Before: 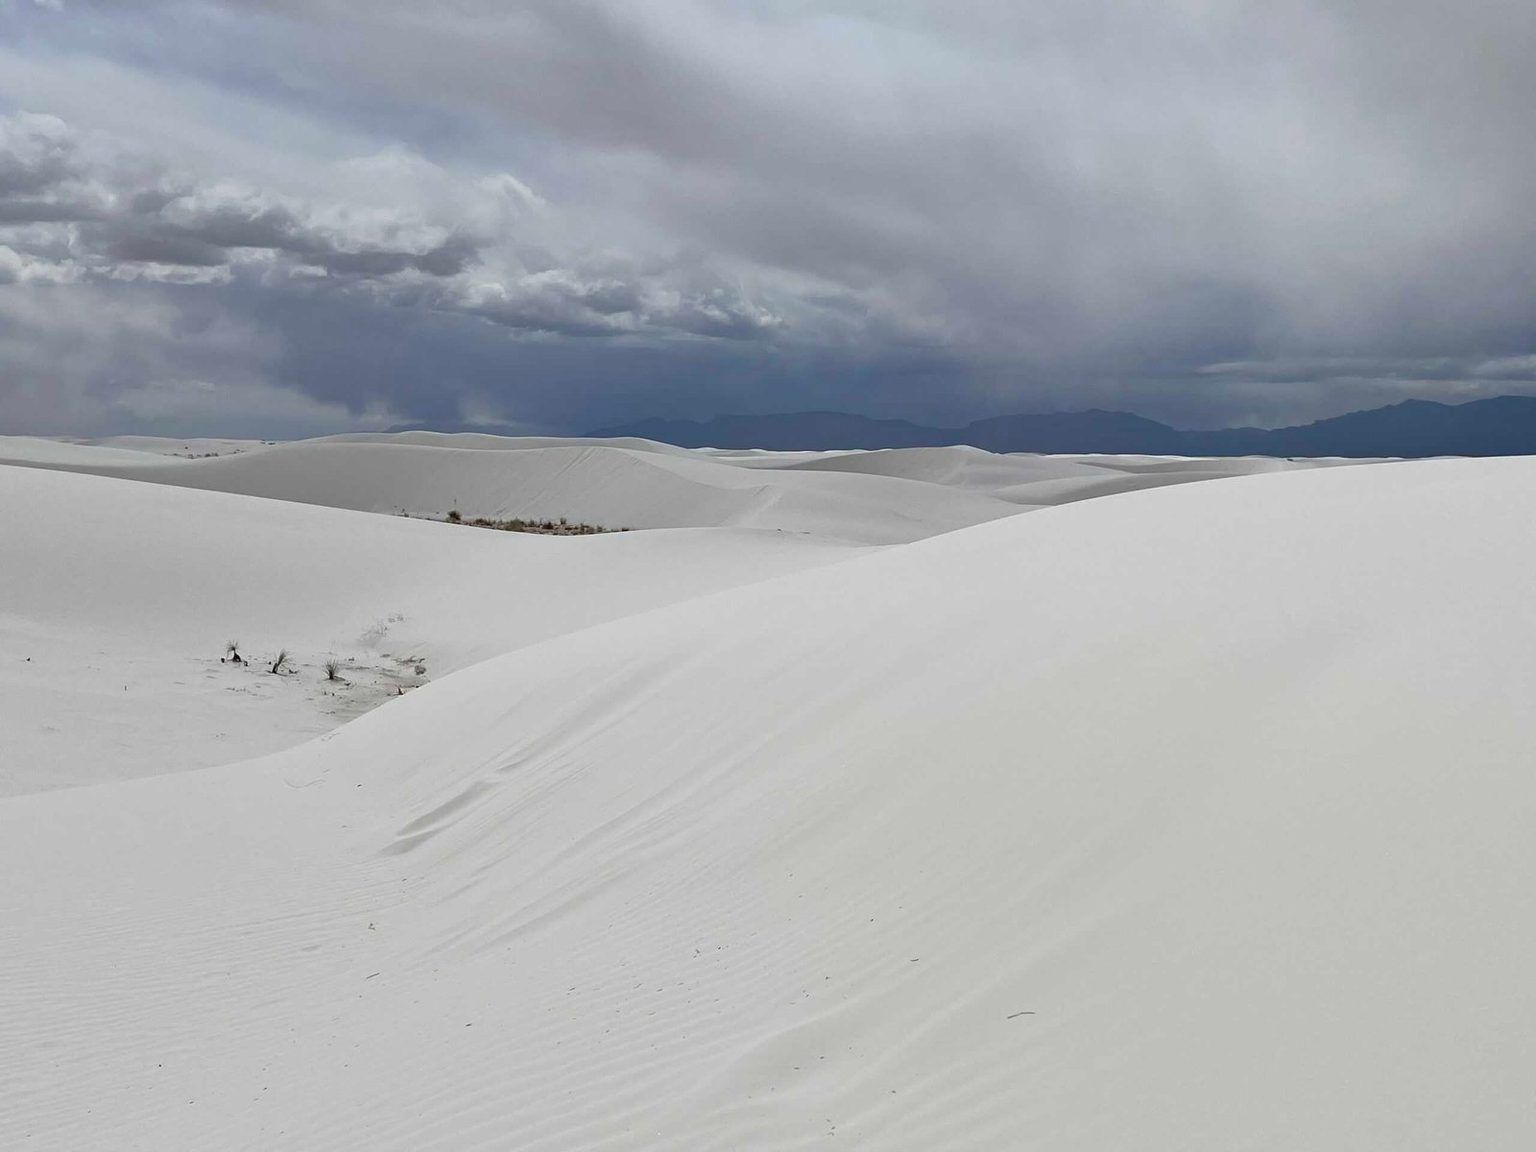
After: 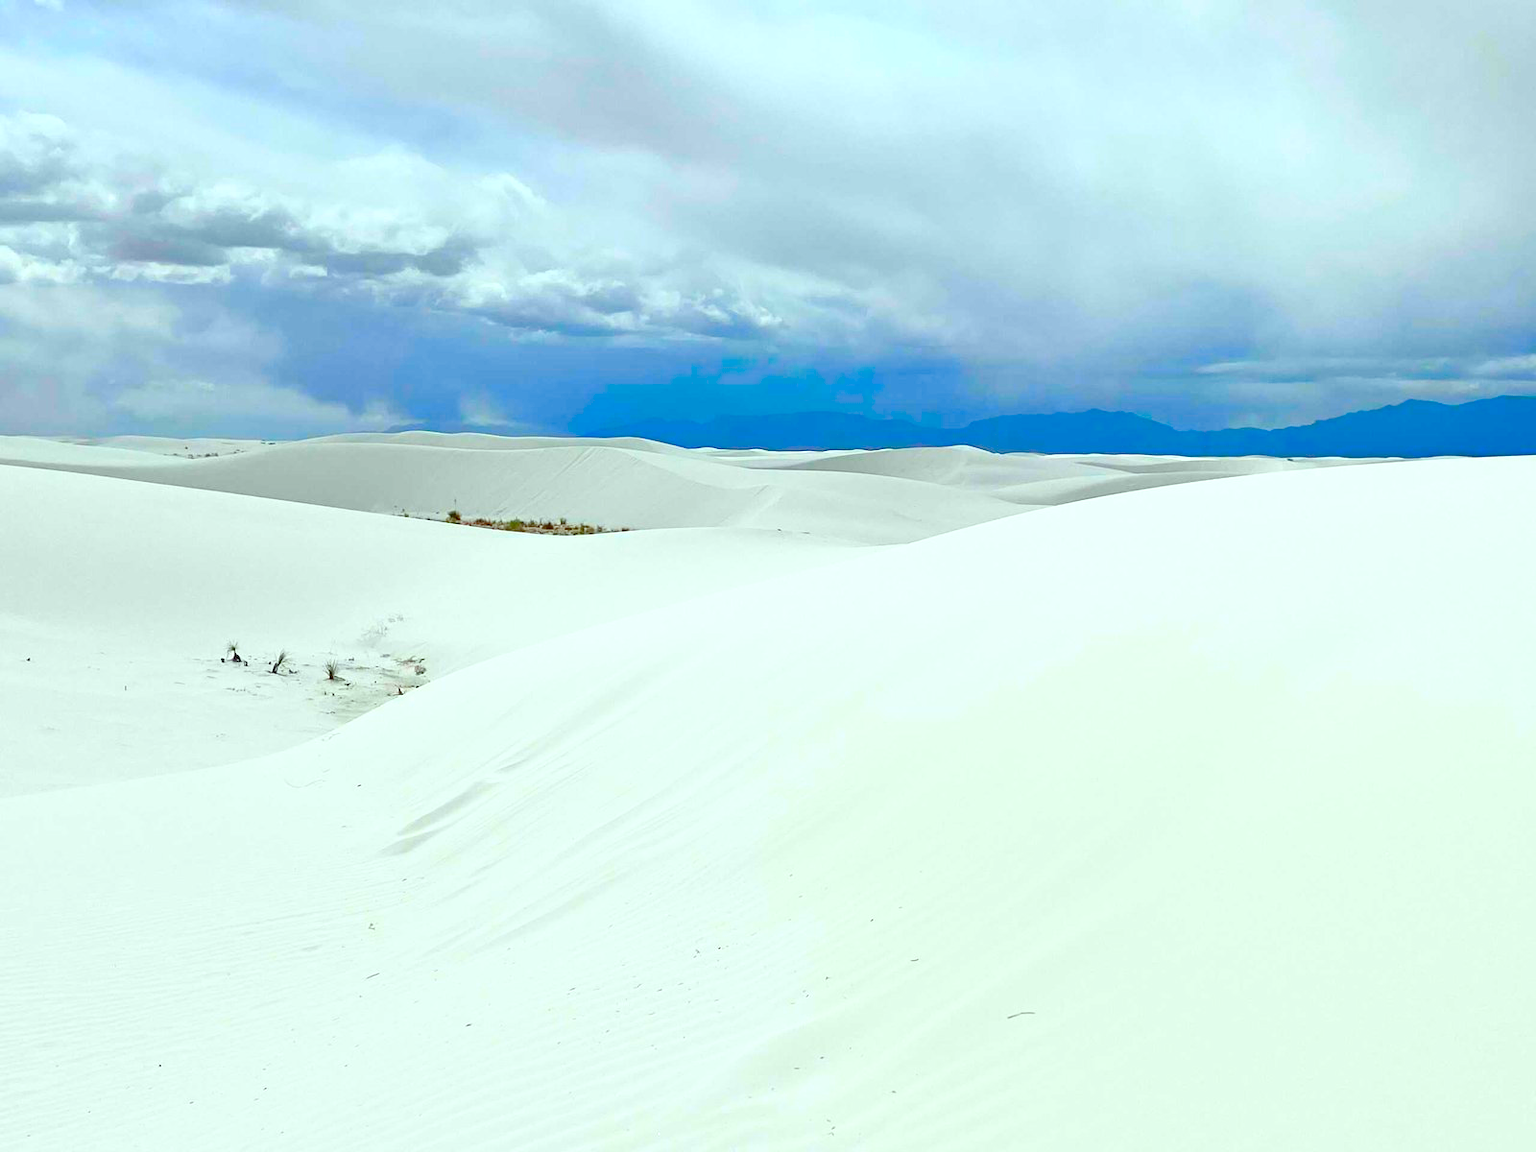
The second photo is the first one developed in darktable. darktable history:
color balance rgb: global offset › luminance 0.282%, global offset › hue 169.78°, linear chroma grading › shadows -1.484%, linear chroma grading › highlights -13.868%, linear chroma grading › global chroma -9.499%, linear chroma grading › mid-tones -9.987%, perceptual saturation grading › global saturation 0.45%, global vibrance 12.911%
contrast brightness saturation: contrast 0.189, brightness -0.102, saturation 0.21
color correction: highlights a* -7.47, highlights b* 1.22, shadows a* -3.86, saturation 1.38
levels: white 90.71%, levels [0.008, 0.318, 0.836]
